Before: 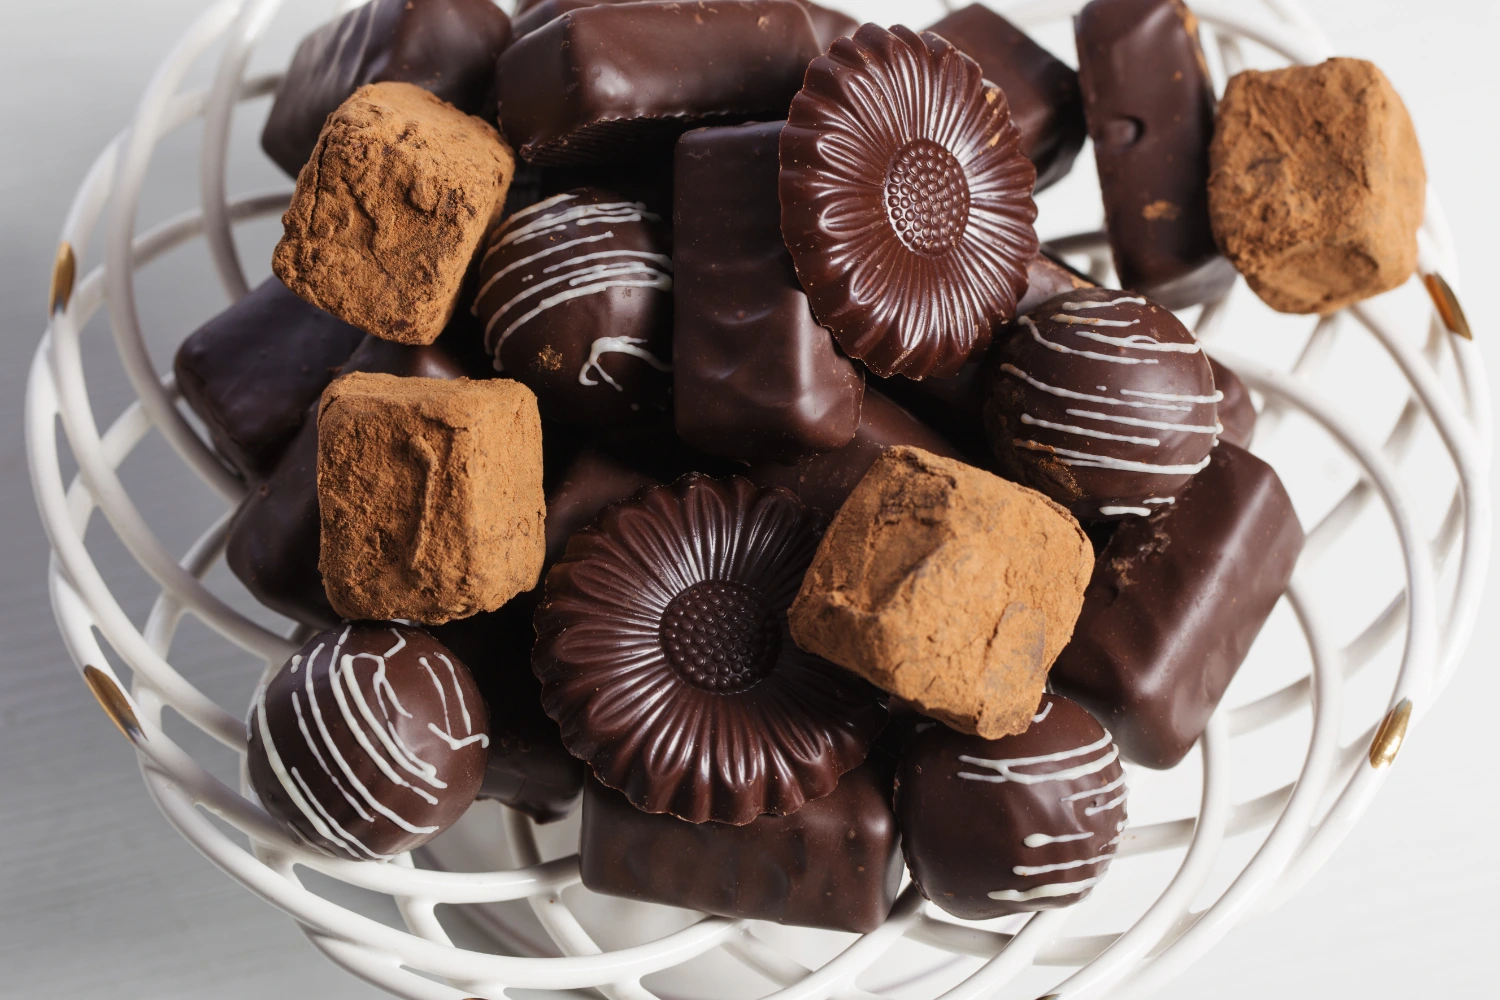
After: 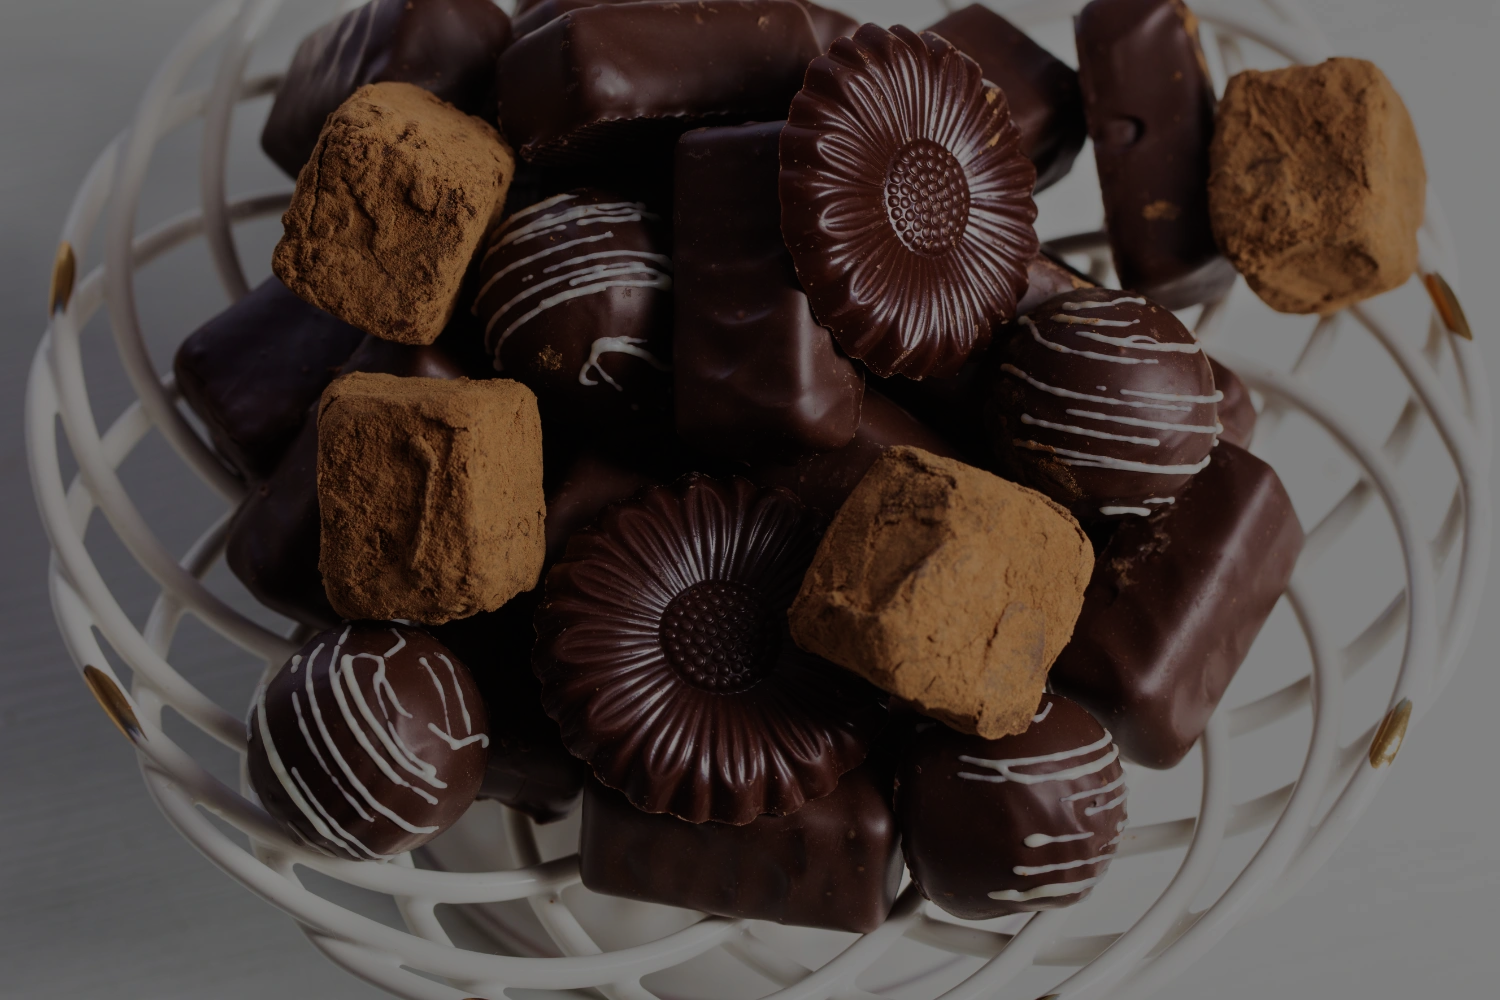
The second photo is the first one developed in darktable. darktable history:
velvia: on, module defaults
tone equalizer: -8 EV -2 EV, -7 EV -2 EV, -6 EV -2 EV, -5 EV -2 EV, -4 EV -2 EV, -3 EV -2 EV, -2 EV -2 EV, -1 EV -1.63 EV, +0 EV -2 EV
